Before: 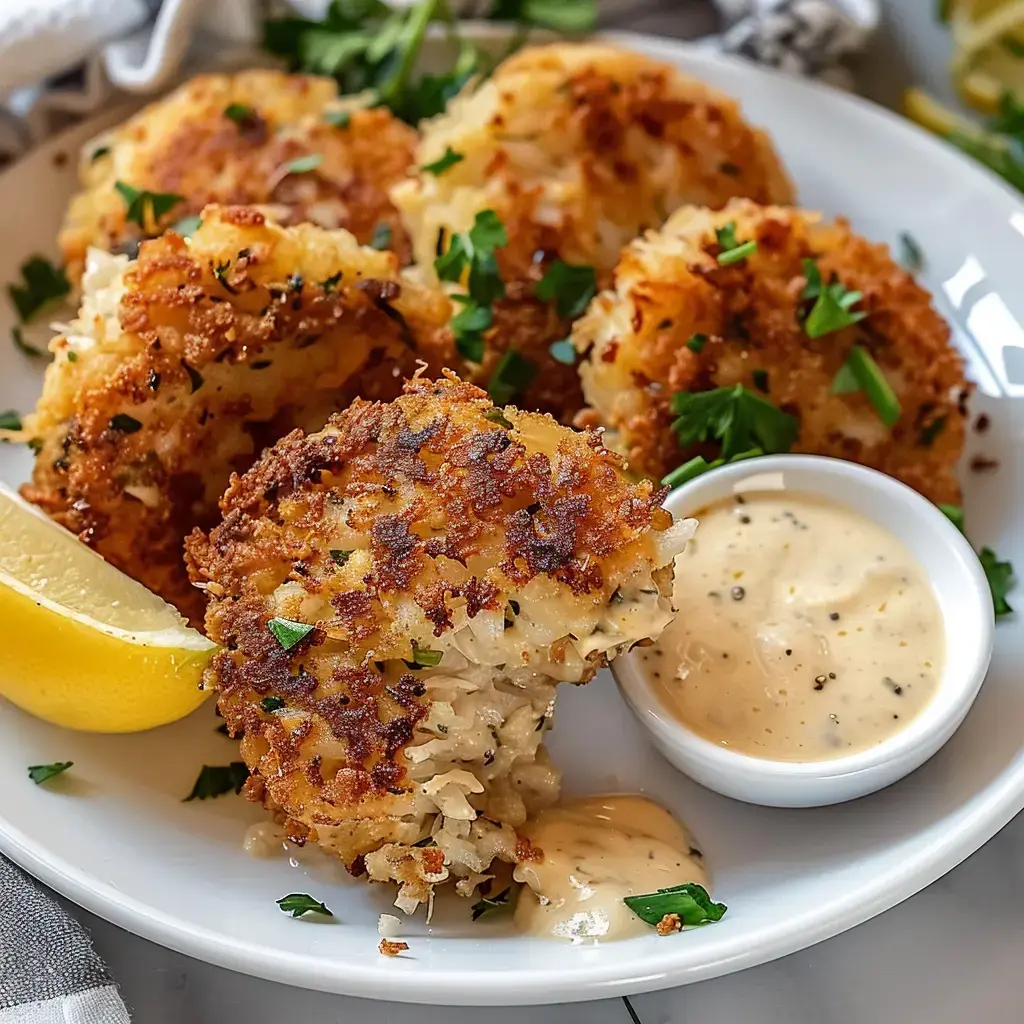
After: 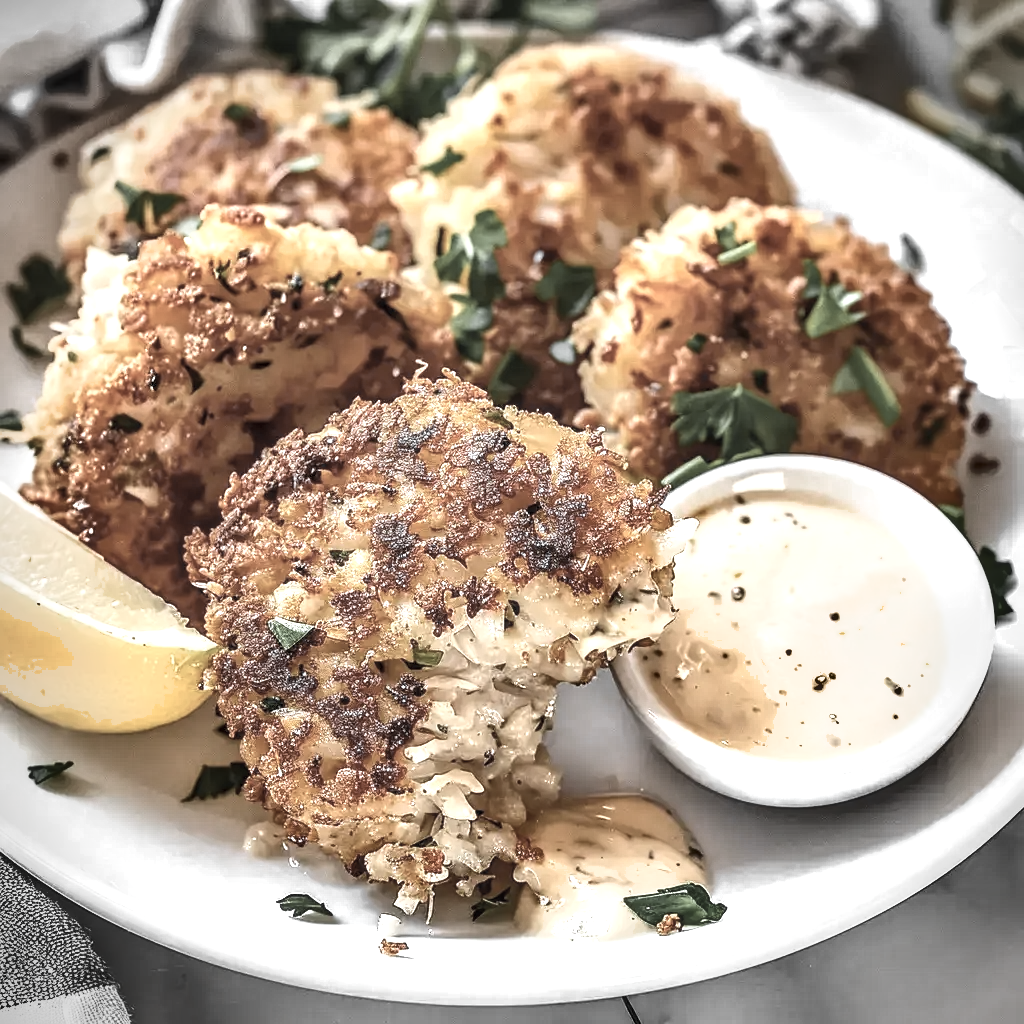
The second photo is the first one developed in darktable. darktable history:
shadows and highlights: white point adjustment 1, soften with gaussian
exposure: black level correction 0, exposure 1.2 EV, compensate highlight preservation false
local contrast: on, module defaults
color zones: curves: ch0 [(0, 0.613) (0.01, 0.613) (0.245, 0.448) (0.498, 0.529) (0.642, 0.665) (0.879, 0.777) (0.99, 0.613)]; ch1 [(0, 0.035) (0.121, 0.189) (0.259, 0.197) (0.415, 0.061) (0.589, 0.022) (0.732, 0.022) (0.857, 0.026) (0.991, 0.053)]
vignetting: fall-off start 79.88%
